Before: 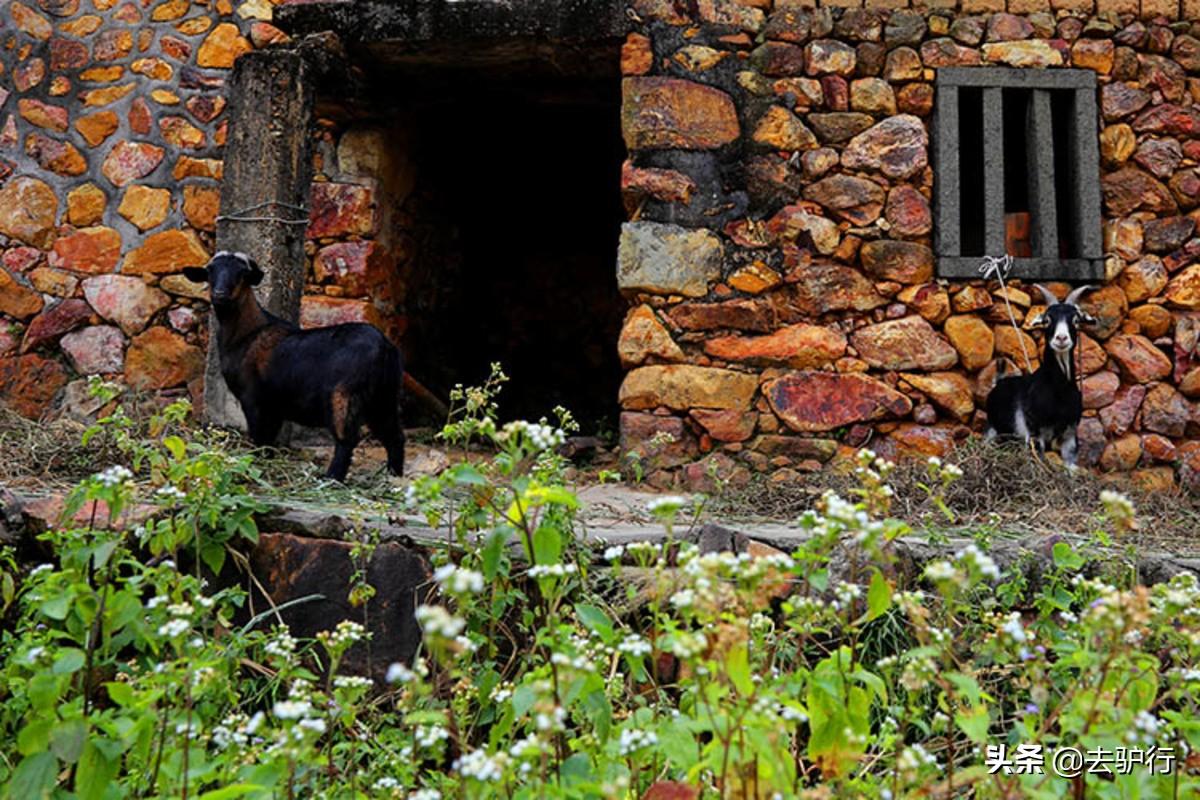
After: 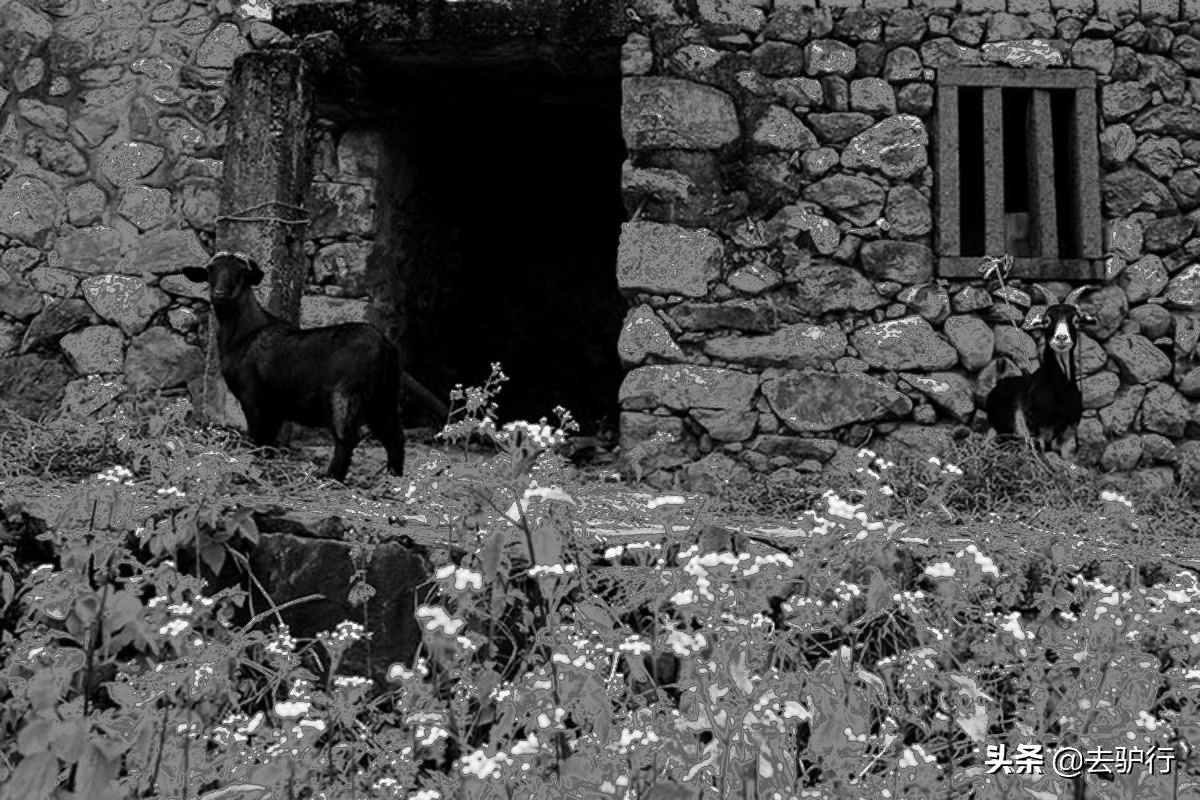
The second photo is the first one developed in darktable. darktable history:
monochrome: on, module defaults
shadows and highlights: shadows -30, highlights 30
fill light: exposure -0.73 EV, center 0.69, width 2.2
